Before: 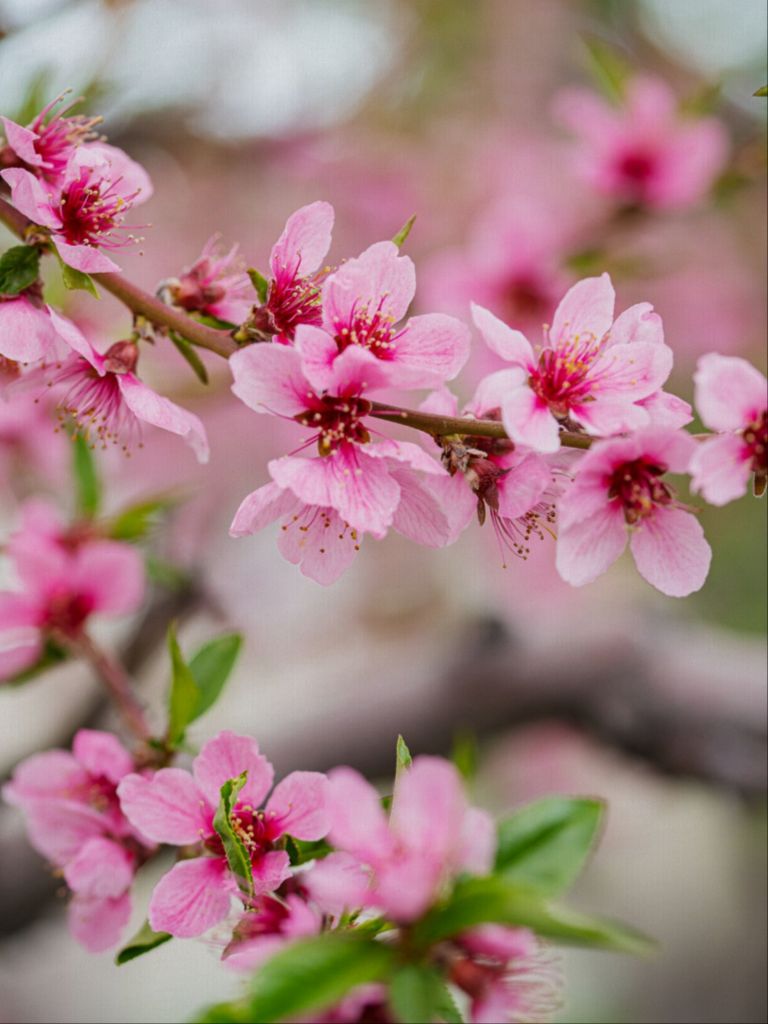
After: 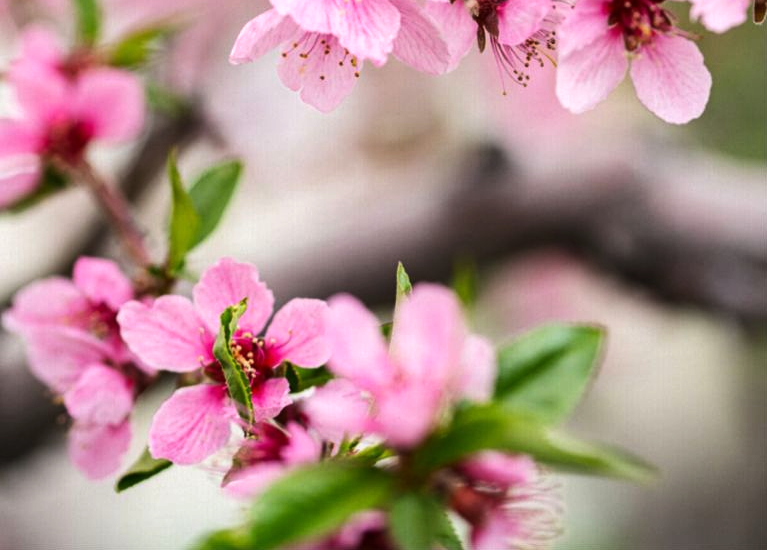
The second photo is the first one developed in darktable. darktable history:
crop and rotate: top 46.237%
tone equalizer: -8 EV -0.75 EV, -7 EV -0.7 EV, -6 EV -0.6 EV, -5 EV -0.4 EV, -3 EV 0.4 EV, -2 EV 0.6 EV, -1 EV 0.7 EV, +0 EV 0.75 EV, edges refinement/feathering 500, mask exposure compensation -1.57 EV, preserve details no
